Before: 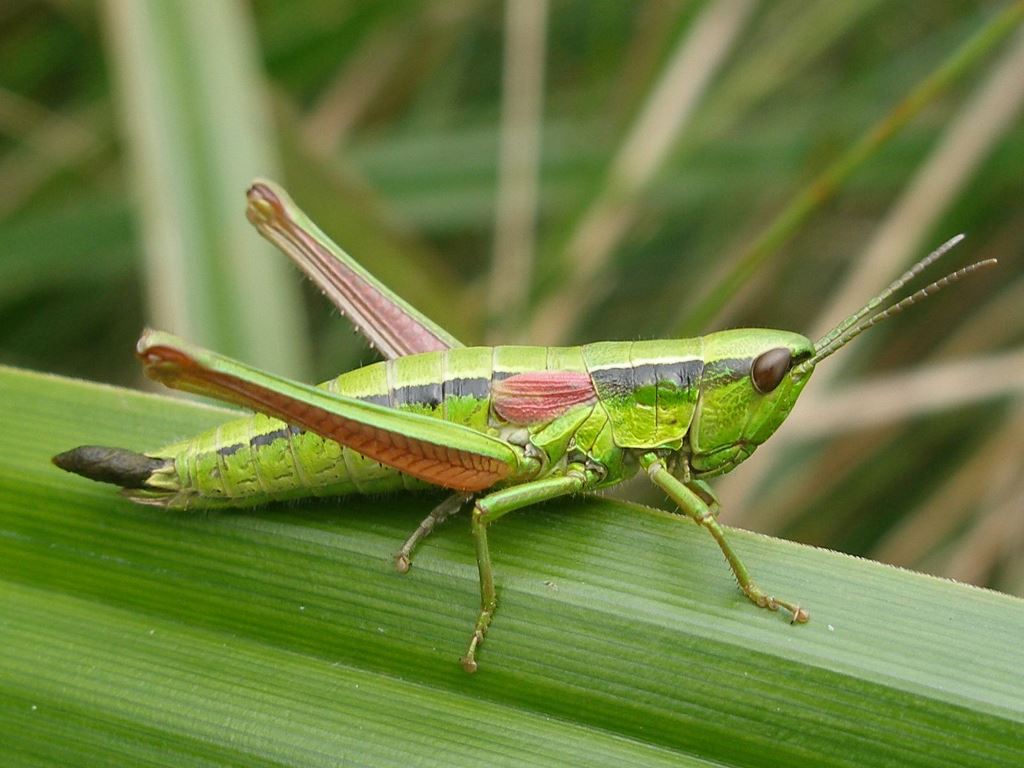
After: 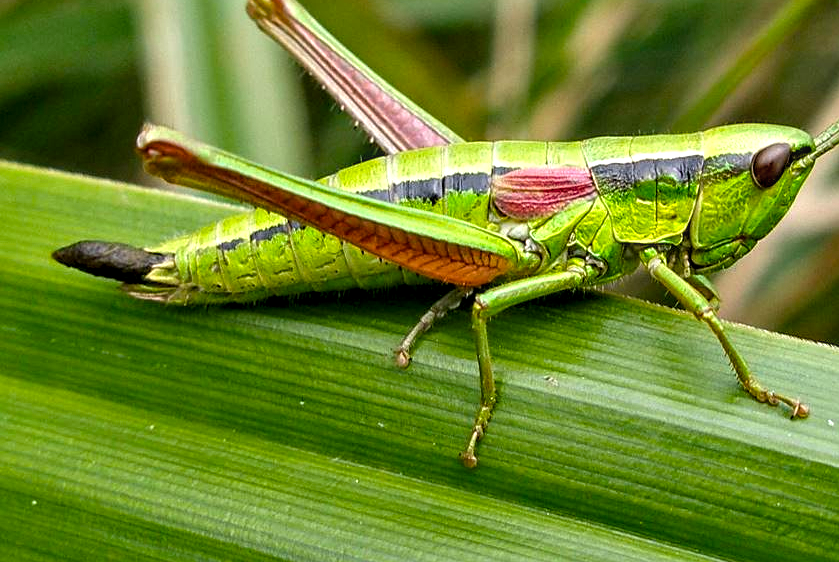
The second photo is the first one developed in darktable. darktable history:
contrast equalizer: octaves 7, y [[0.6 ×6], [0.55 ×6], [0 ×6], [0 ×6], [0 ×6]]
color balance rgb: perceptual saturation grading › global saturation 25.869%
local contrast: on, module defaults
crop: top 26.753%, right 18.004%
sharpen: amount 0.207
